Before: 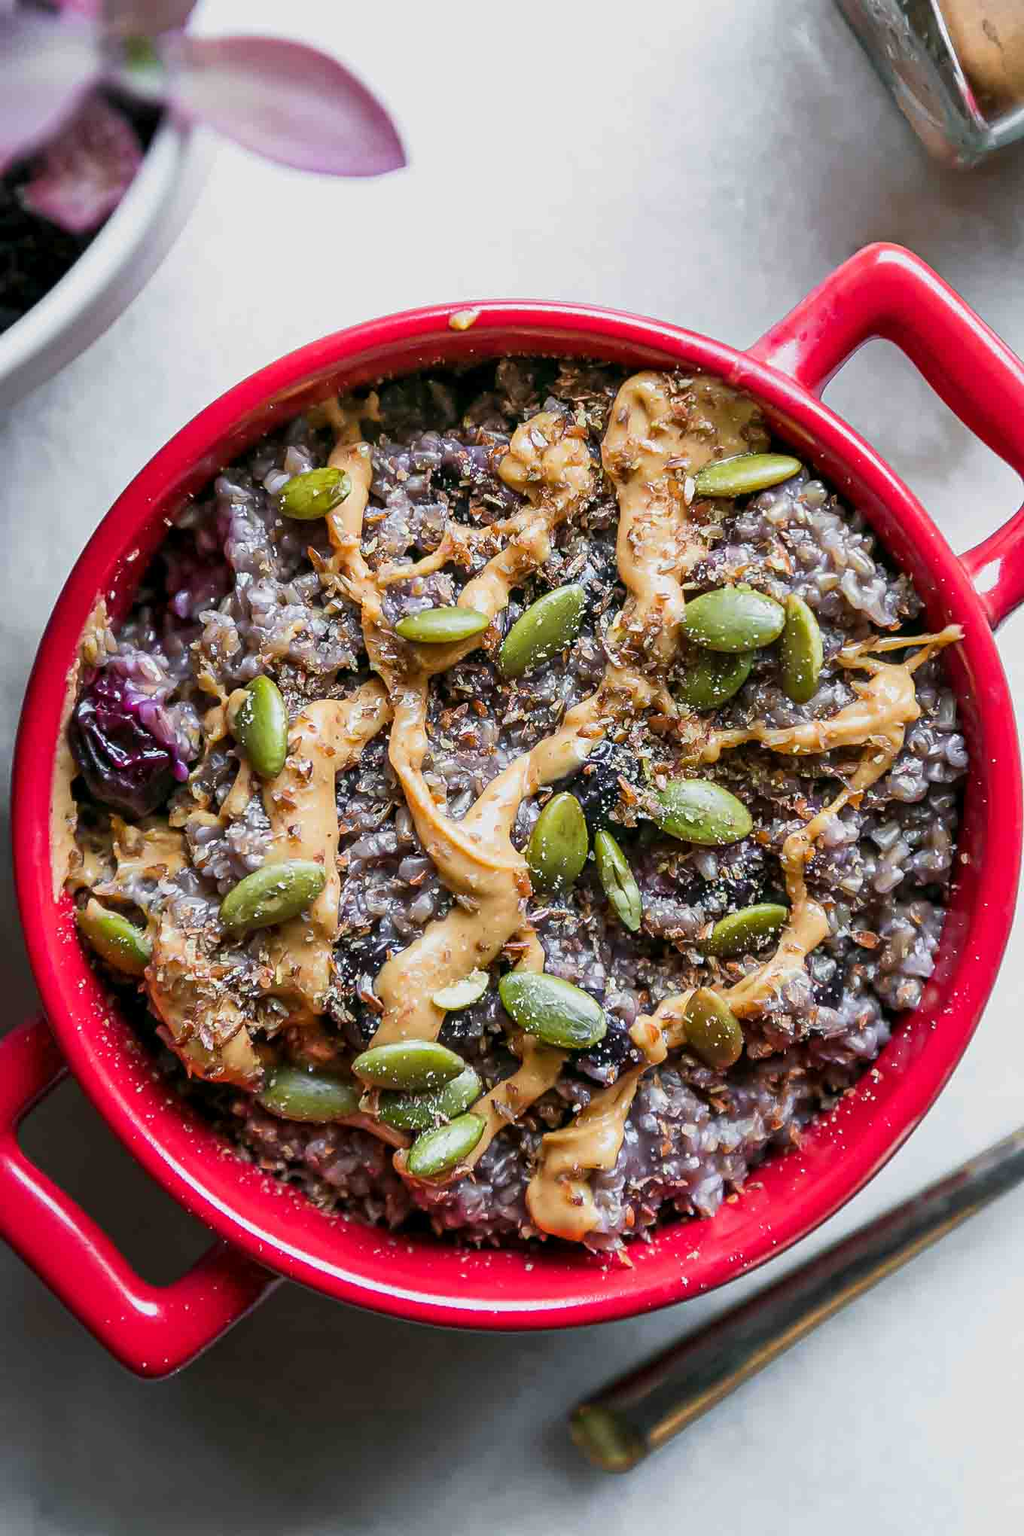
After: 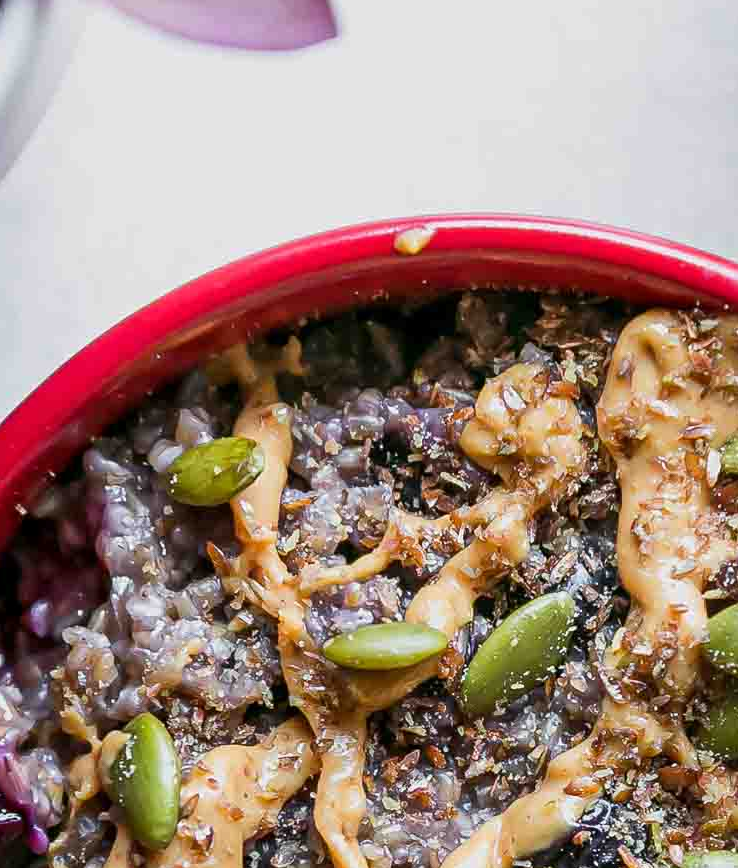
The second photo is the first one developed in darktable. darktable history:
crop: left 14.899%, top 9.022%, right 30.68%, bottom 48.253%
shadows and highlights: radius 334.34, shadows 65.25, highlights 5.33, compress 87.3%, soften with gaussian
